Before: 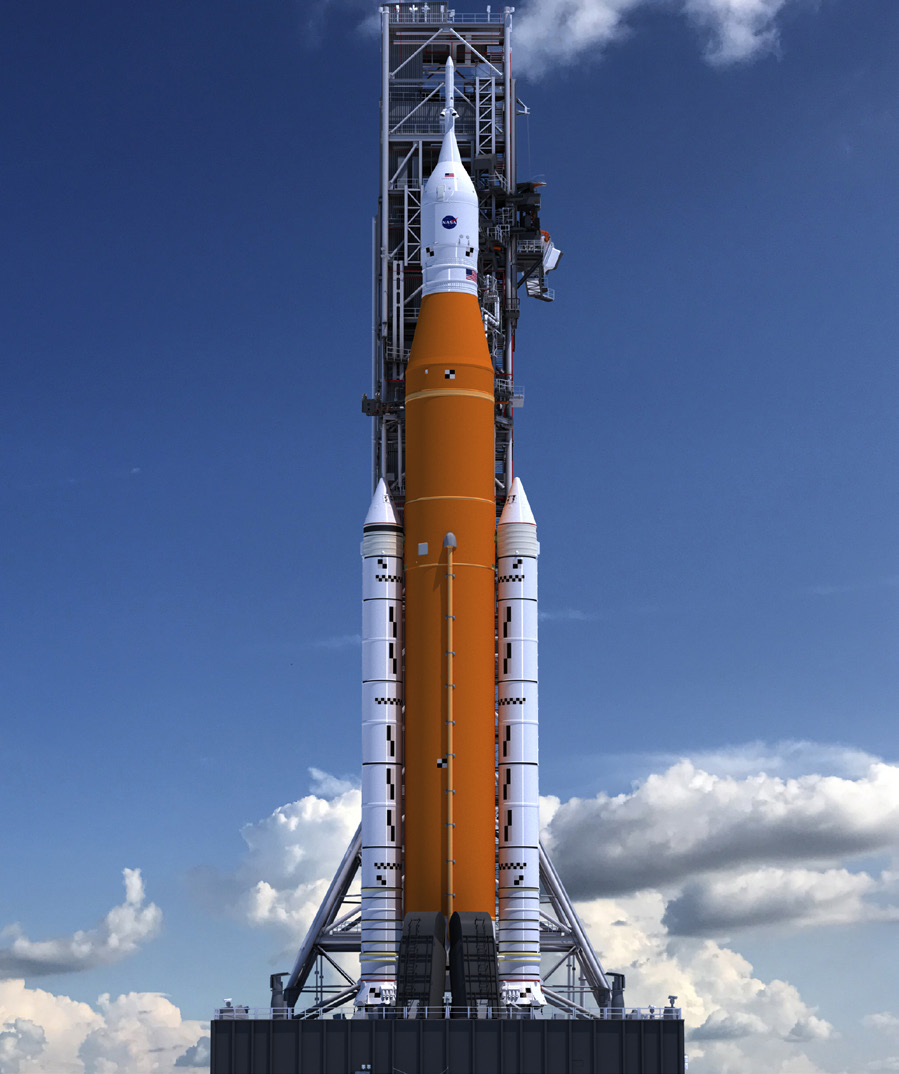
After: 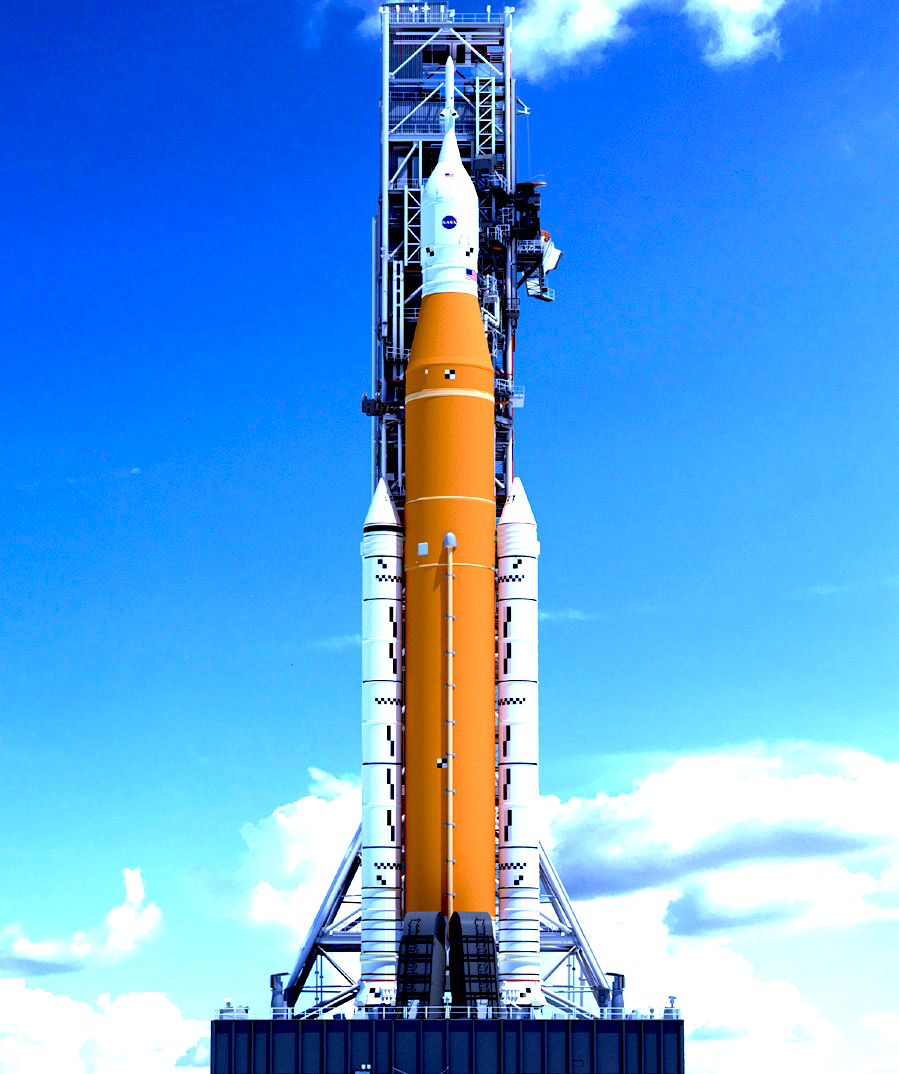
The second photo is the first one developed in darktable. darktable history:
color calibration: illuminant as shot in camera, adaptation linear Bradford (ICC v4), x 0.406, y 0.403, temperature 3524.78 K
exposure: black level correction 0.015, exposure 1.776 EV, compensate highlight preservation false
